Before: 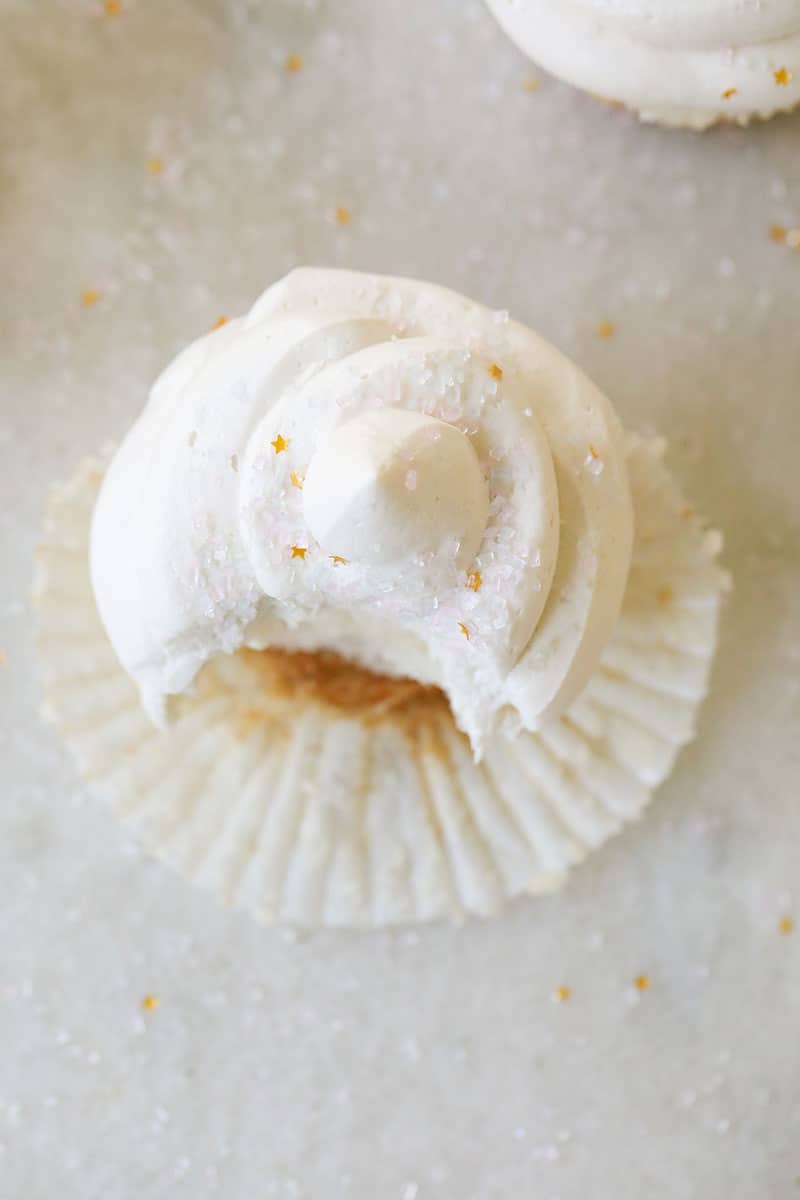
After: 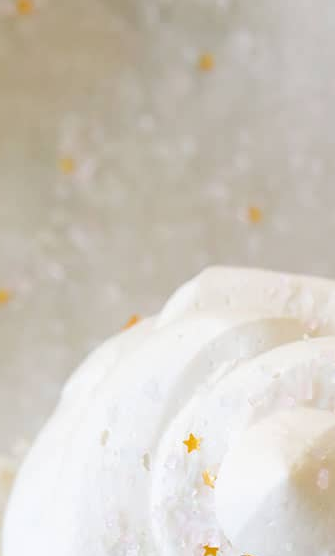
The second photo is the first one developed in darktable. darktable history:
crop and rotate: left 11.112%, top 0.1%, right 46.921%, bottom 53.527%
